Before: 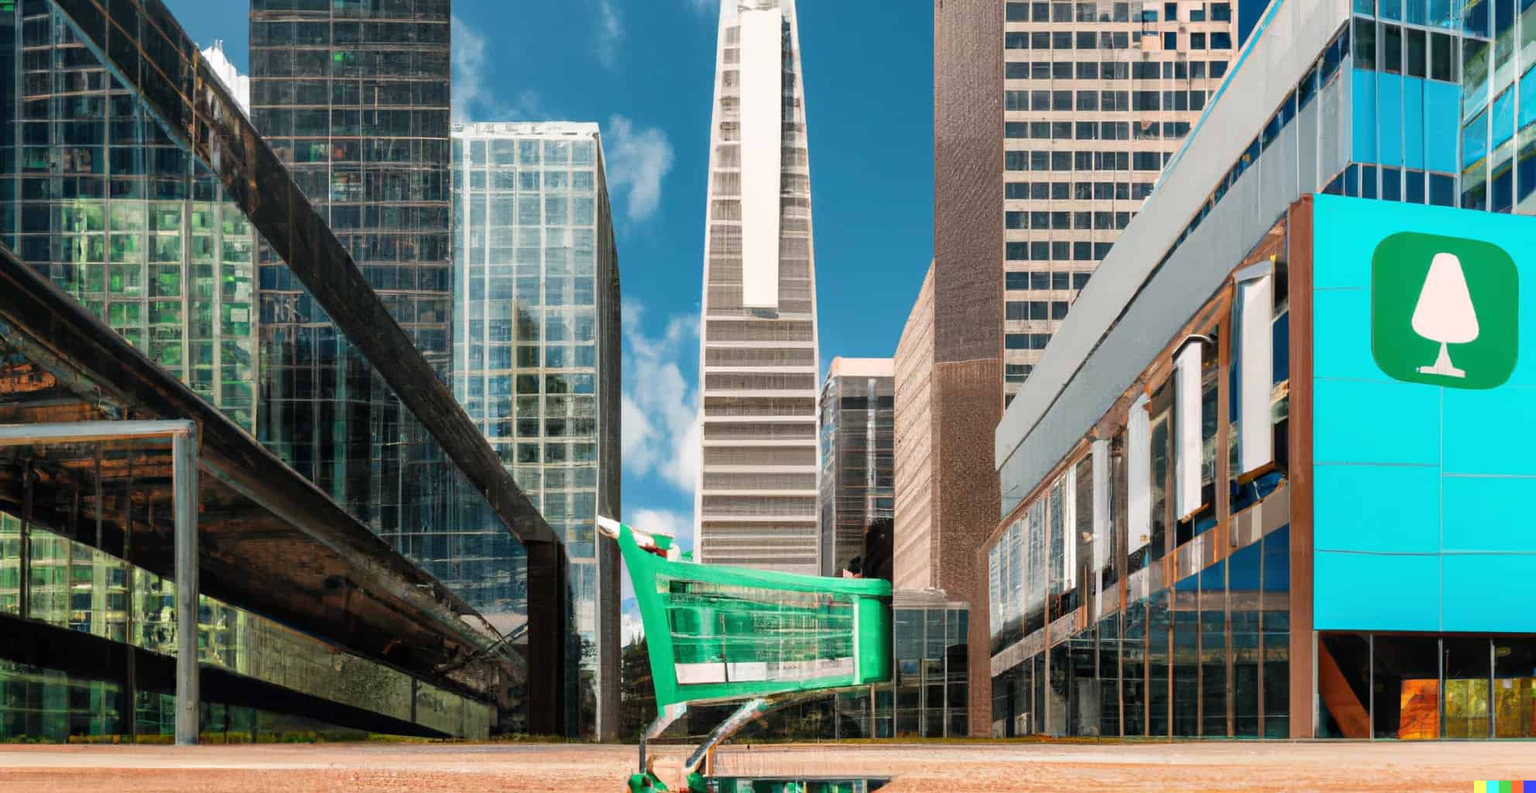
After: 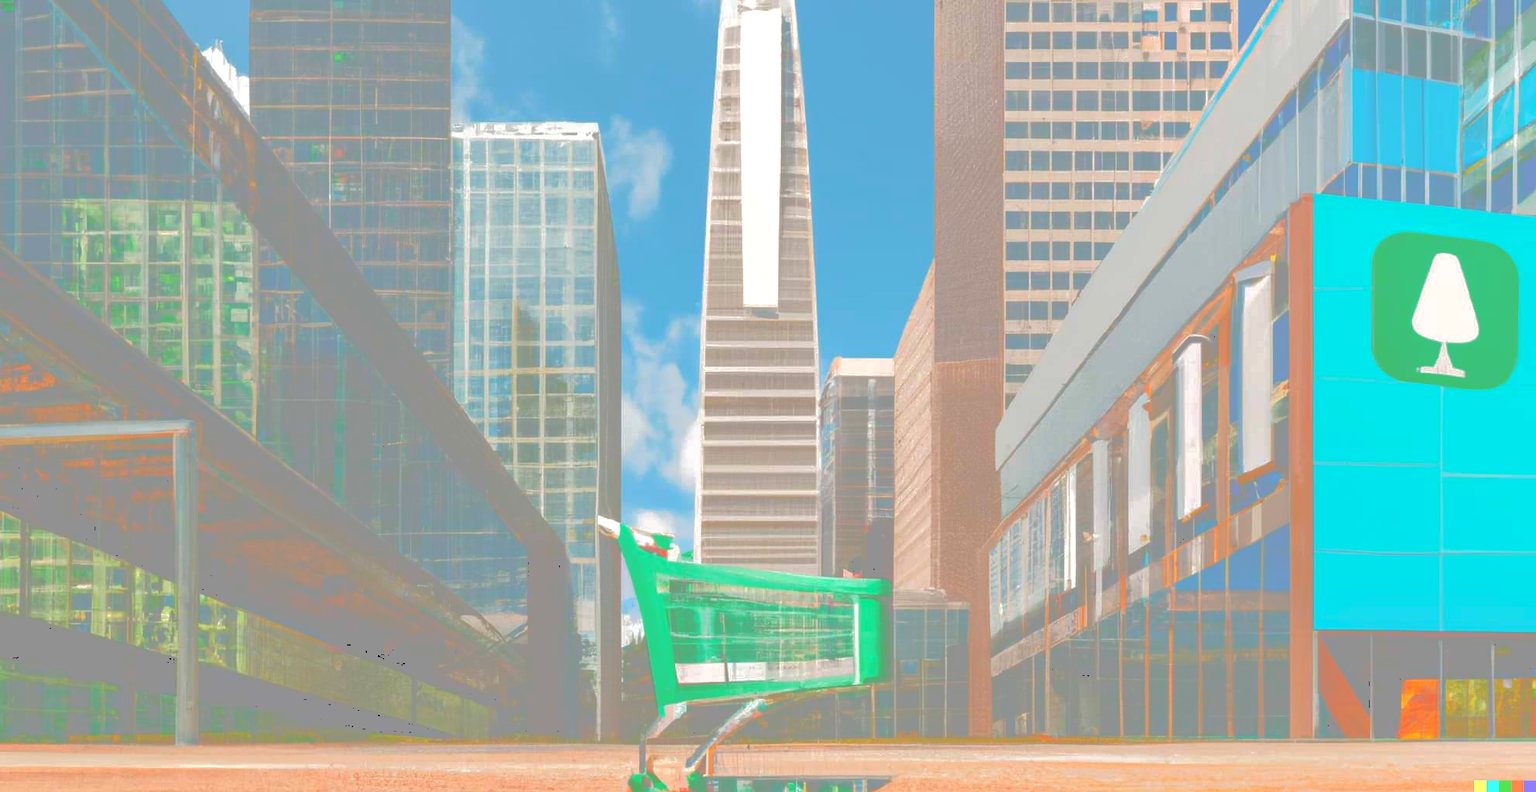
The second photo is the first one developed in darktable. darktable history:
tone curve: curves: ch0 [(0, 0) (0.003, 0.6) (0.011, 0.6) (0.025, 0.601) (0.044, 0.601) (0.069, 0.601) (0.1, 0.601) (0.136, 0.602) (0.177, 0.605) (0.224, 0.609) (0.277, 0.615) (0.335, 0.625) (0.399, 0.633) (0.468, 0.654) (0.543, 0.676) (0.623, 0.71) (0.709, 0.753) (0.801, 0.802) (0.898, 0.85) (1, 1)], color space Lab, independent channels
exposure: exposure 0.198 EV, compensate exposure bias true, compensate highlight preservation false
